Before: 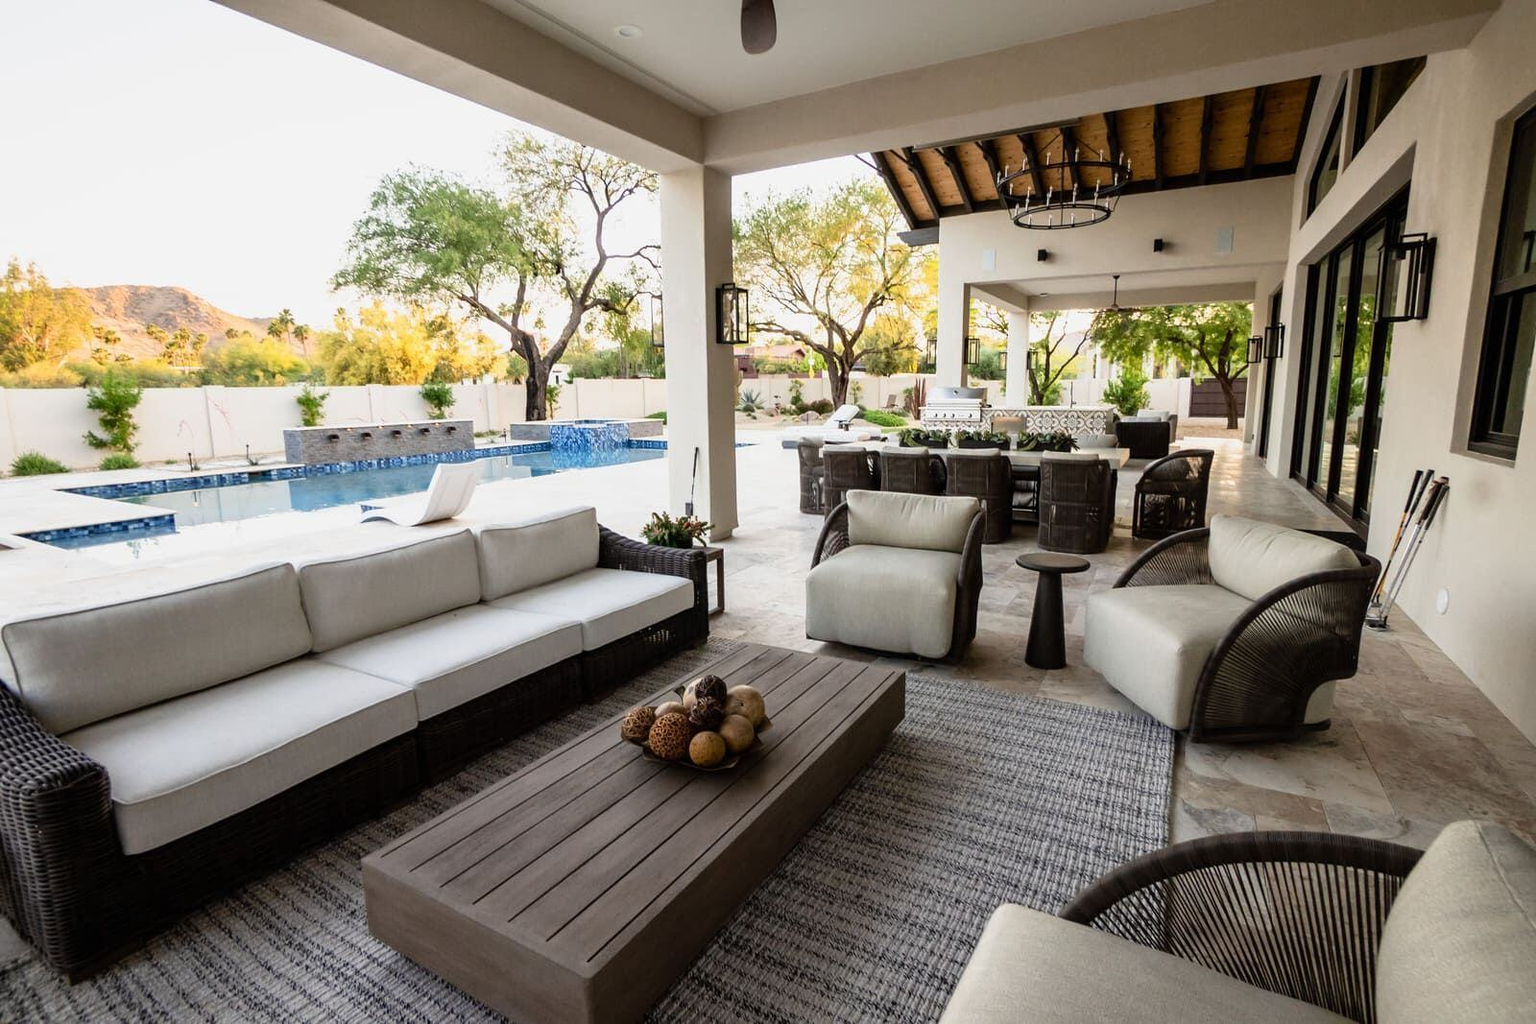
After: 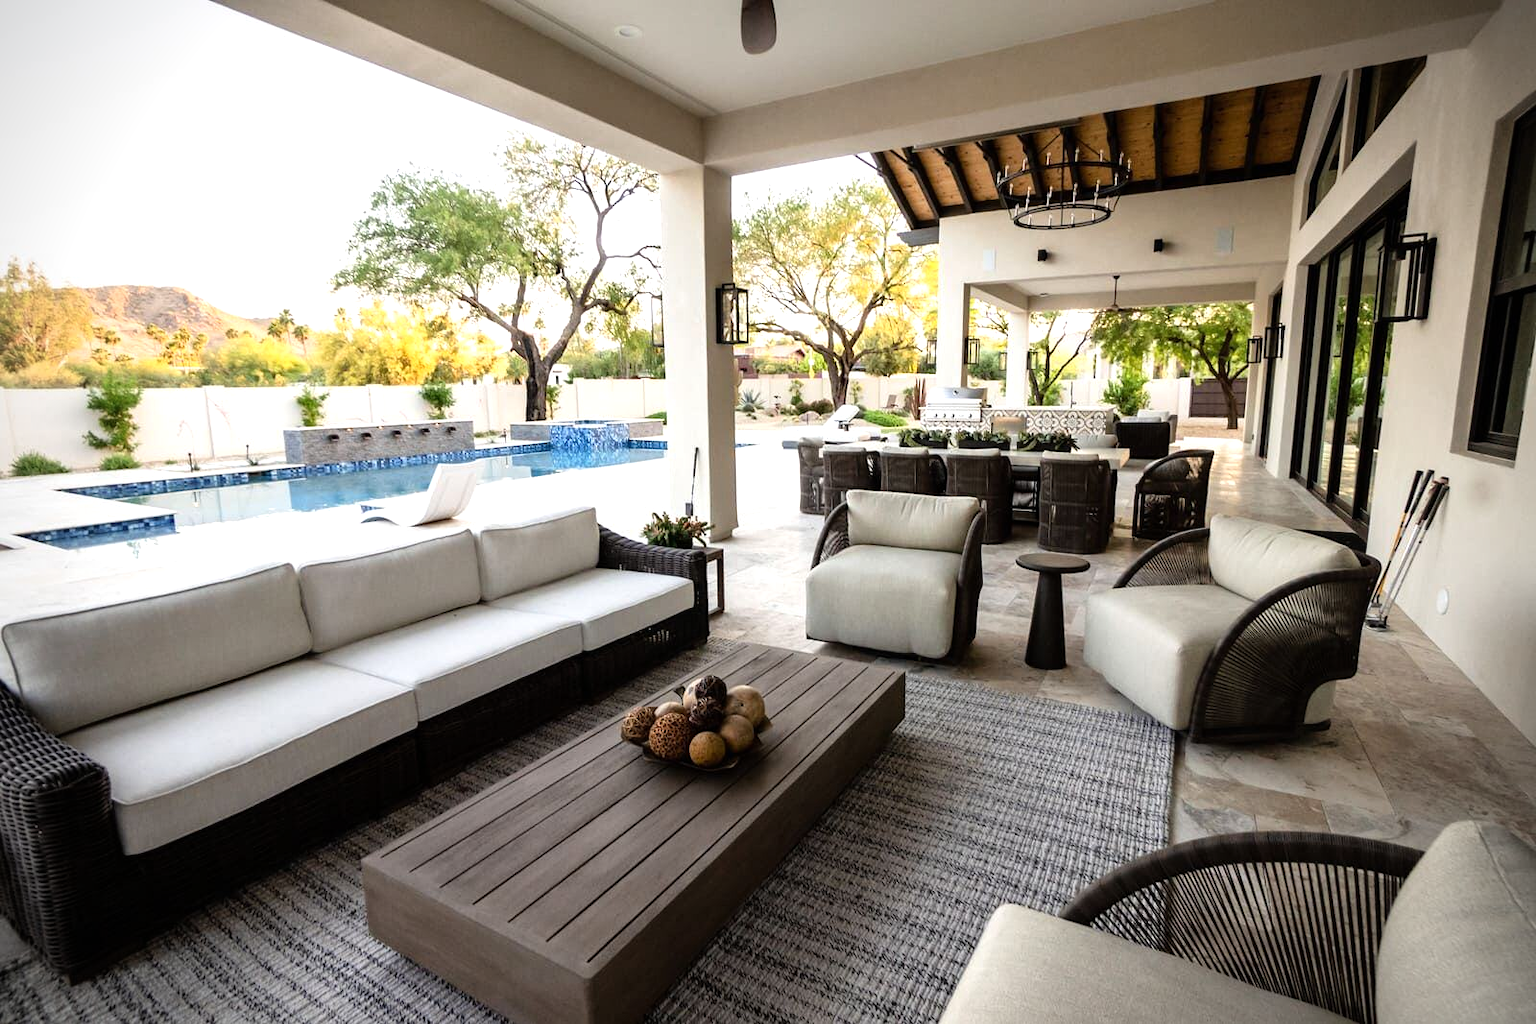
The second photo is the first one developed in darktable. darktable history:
tone equalizer: -8 EV -0.451 EV, -7 EV -0.359 EV, -6 EV -0.343 EV, -5 EV -0.237 EV, -3 EV 0.226 EV, -2 EV 0.33 EV, -1 EV 0.375 EV, +0 EV 0.413 EV, luminance estimator HSV value / RGB max
vignetting: on, module defaults
